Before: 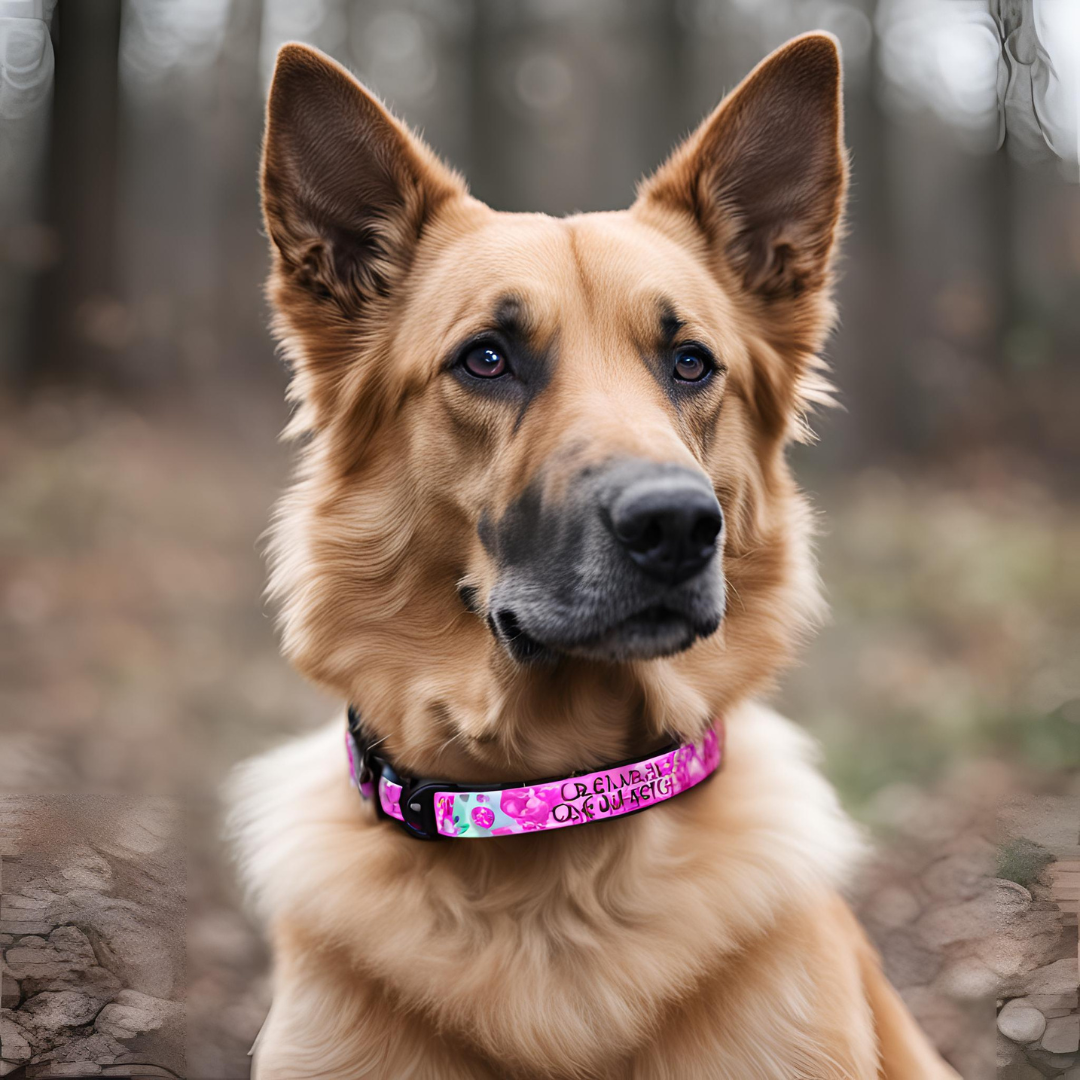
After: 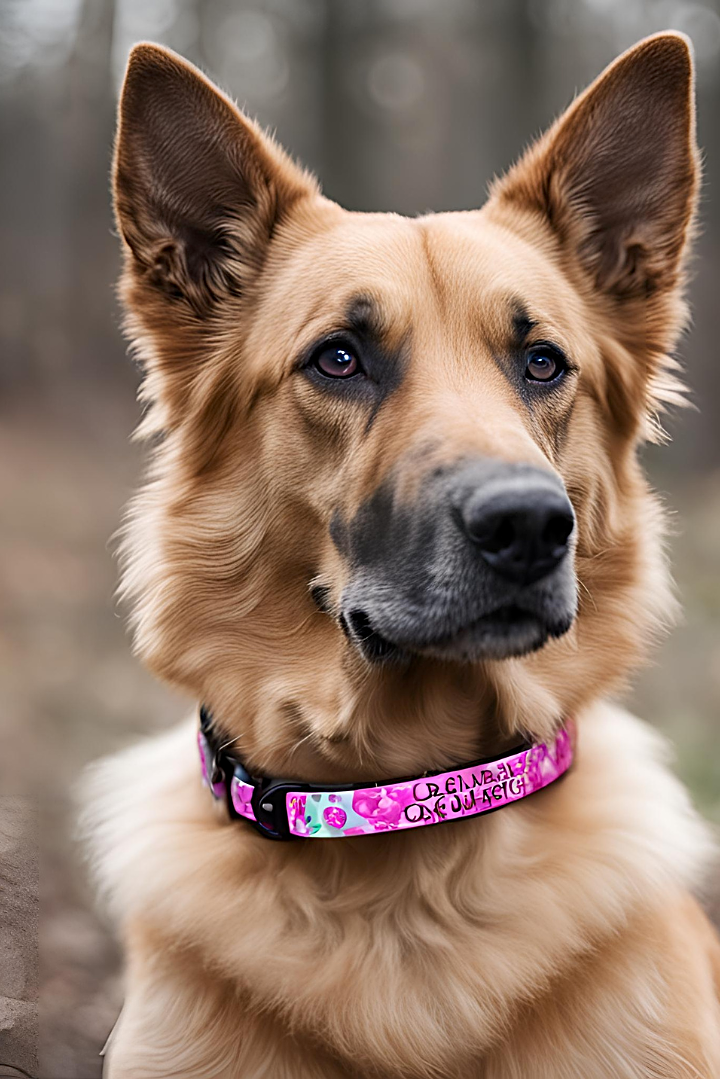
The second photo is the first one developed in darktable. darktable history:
crop and rotate: left 13.712%, right 19.6%
sharpen: on, module defaults
exposure: black level correction 0.002, compensate highlight preservation false
